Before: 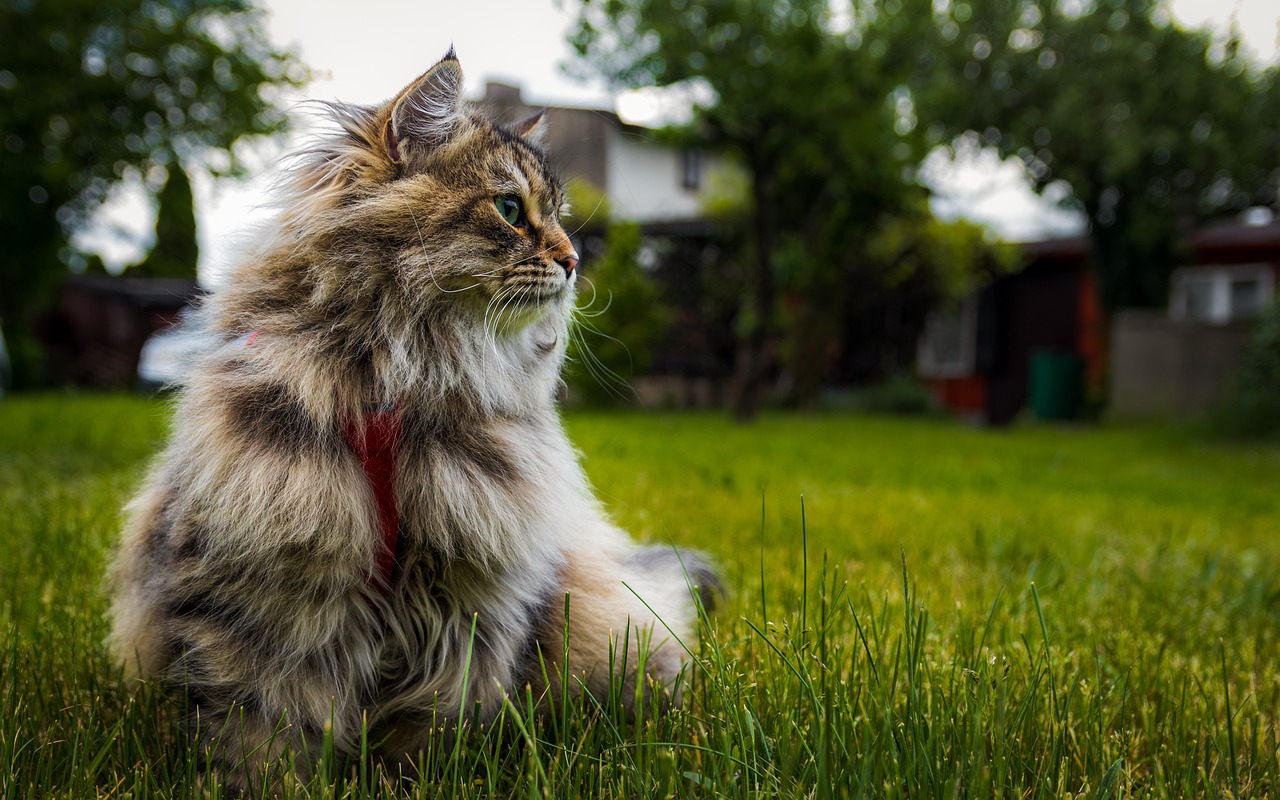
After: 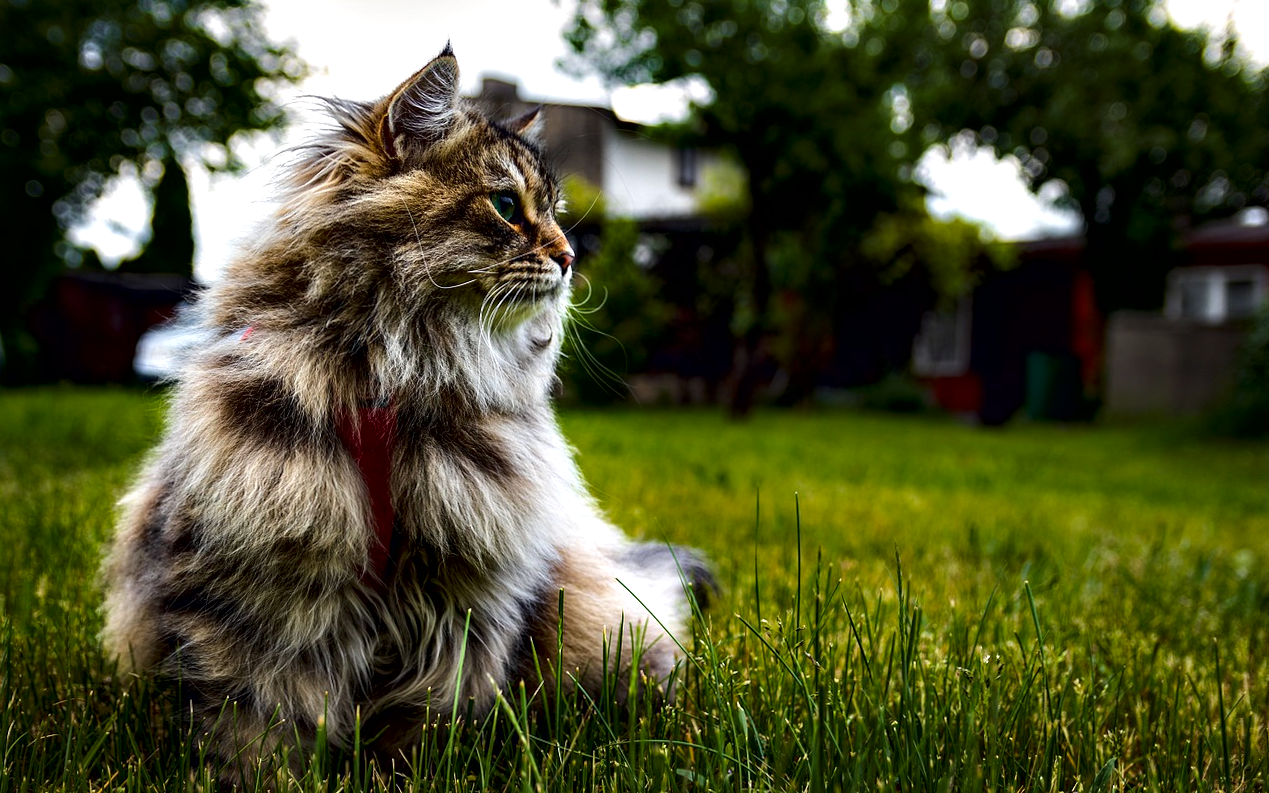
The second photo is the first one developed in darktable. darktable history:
contrast equalizer: y [[0.6 ×6], [0.55 ×6], [0 ×6], [0 ×6], [0 ×6]]
contrast brightness saturation: brightness -0.091
crop and rotate: angle -0.286°
